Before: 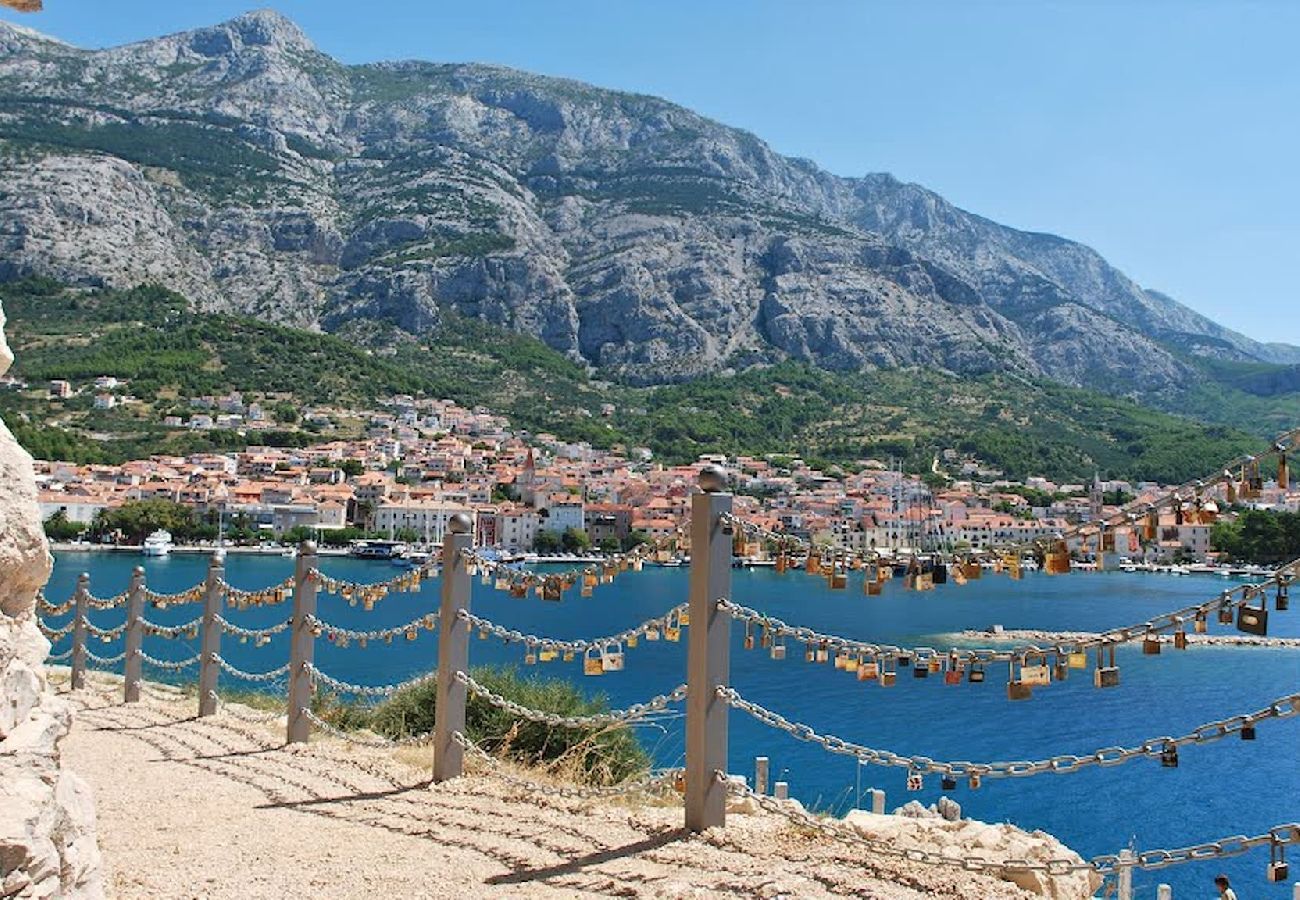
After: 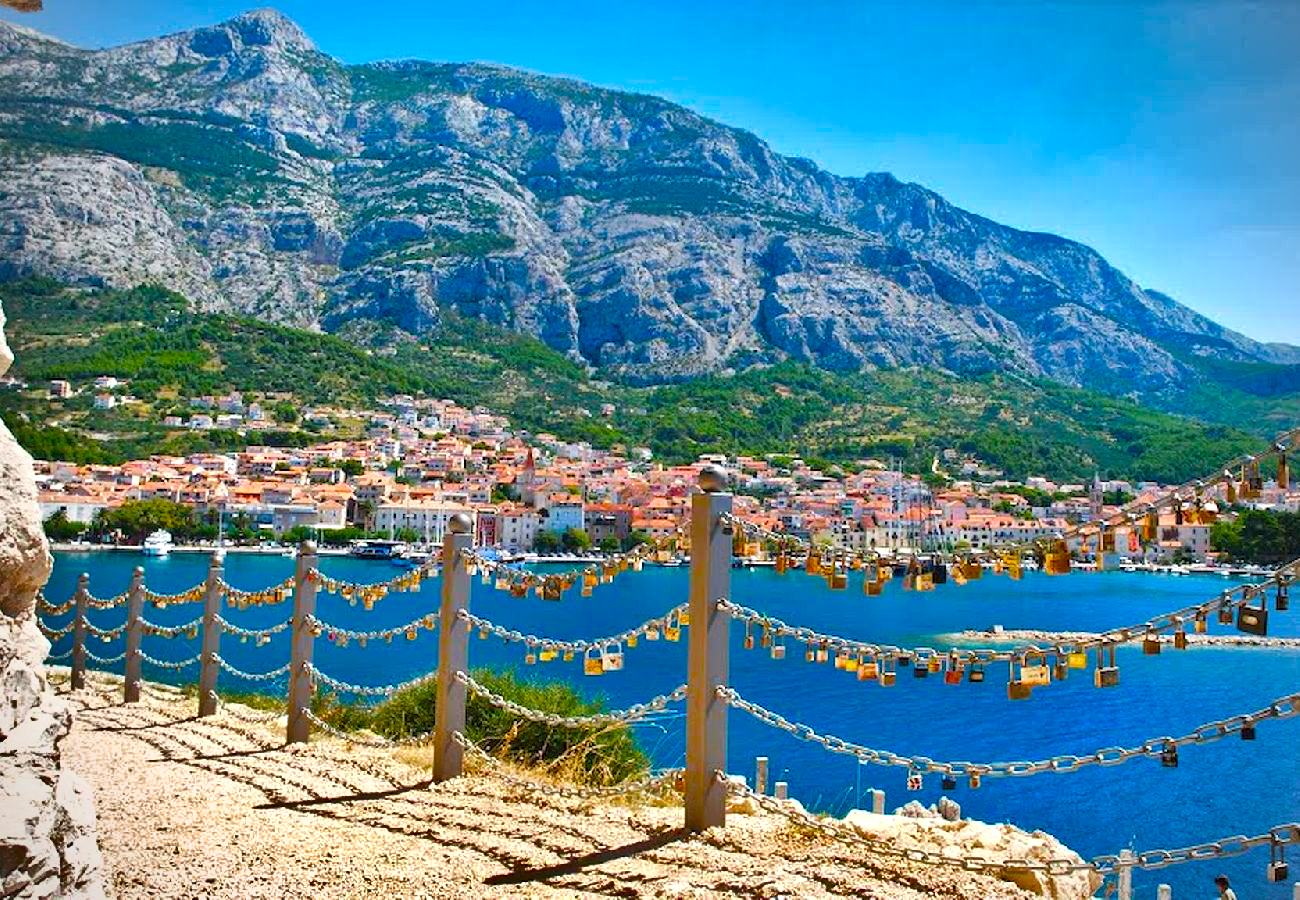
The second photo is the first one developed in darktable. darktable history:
shadows and highlights: shadows 24.5, highlights -78.15, soften with gaussian
color balance rgb: linear chroma grading › shadows 10%, linear chroma grading › highlights 10%, linear chroma grading › global chroma 15%, linear chroma grading › mid-tones 15%, perceptual saturation grading › global saturation 40%, perceptual saturation grading › highlights -25%, perceptual saturation grading › mid-tones 35%, perceptual saturation grading › shadows 35%, perceptual brilliance grading › global brilliance 11.29%, global vibrance 11.29%
vignetting: on, module defaults
